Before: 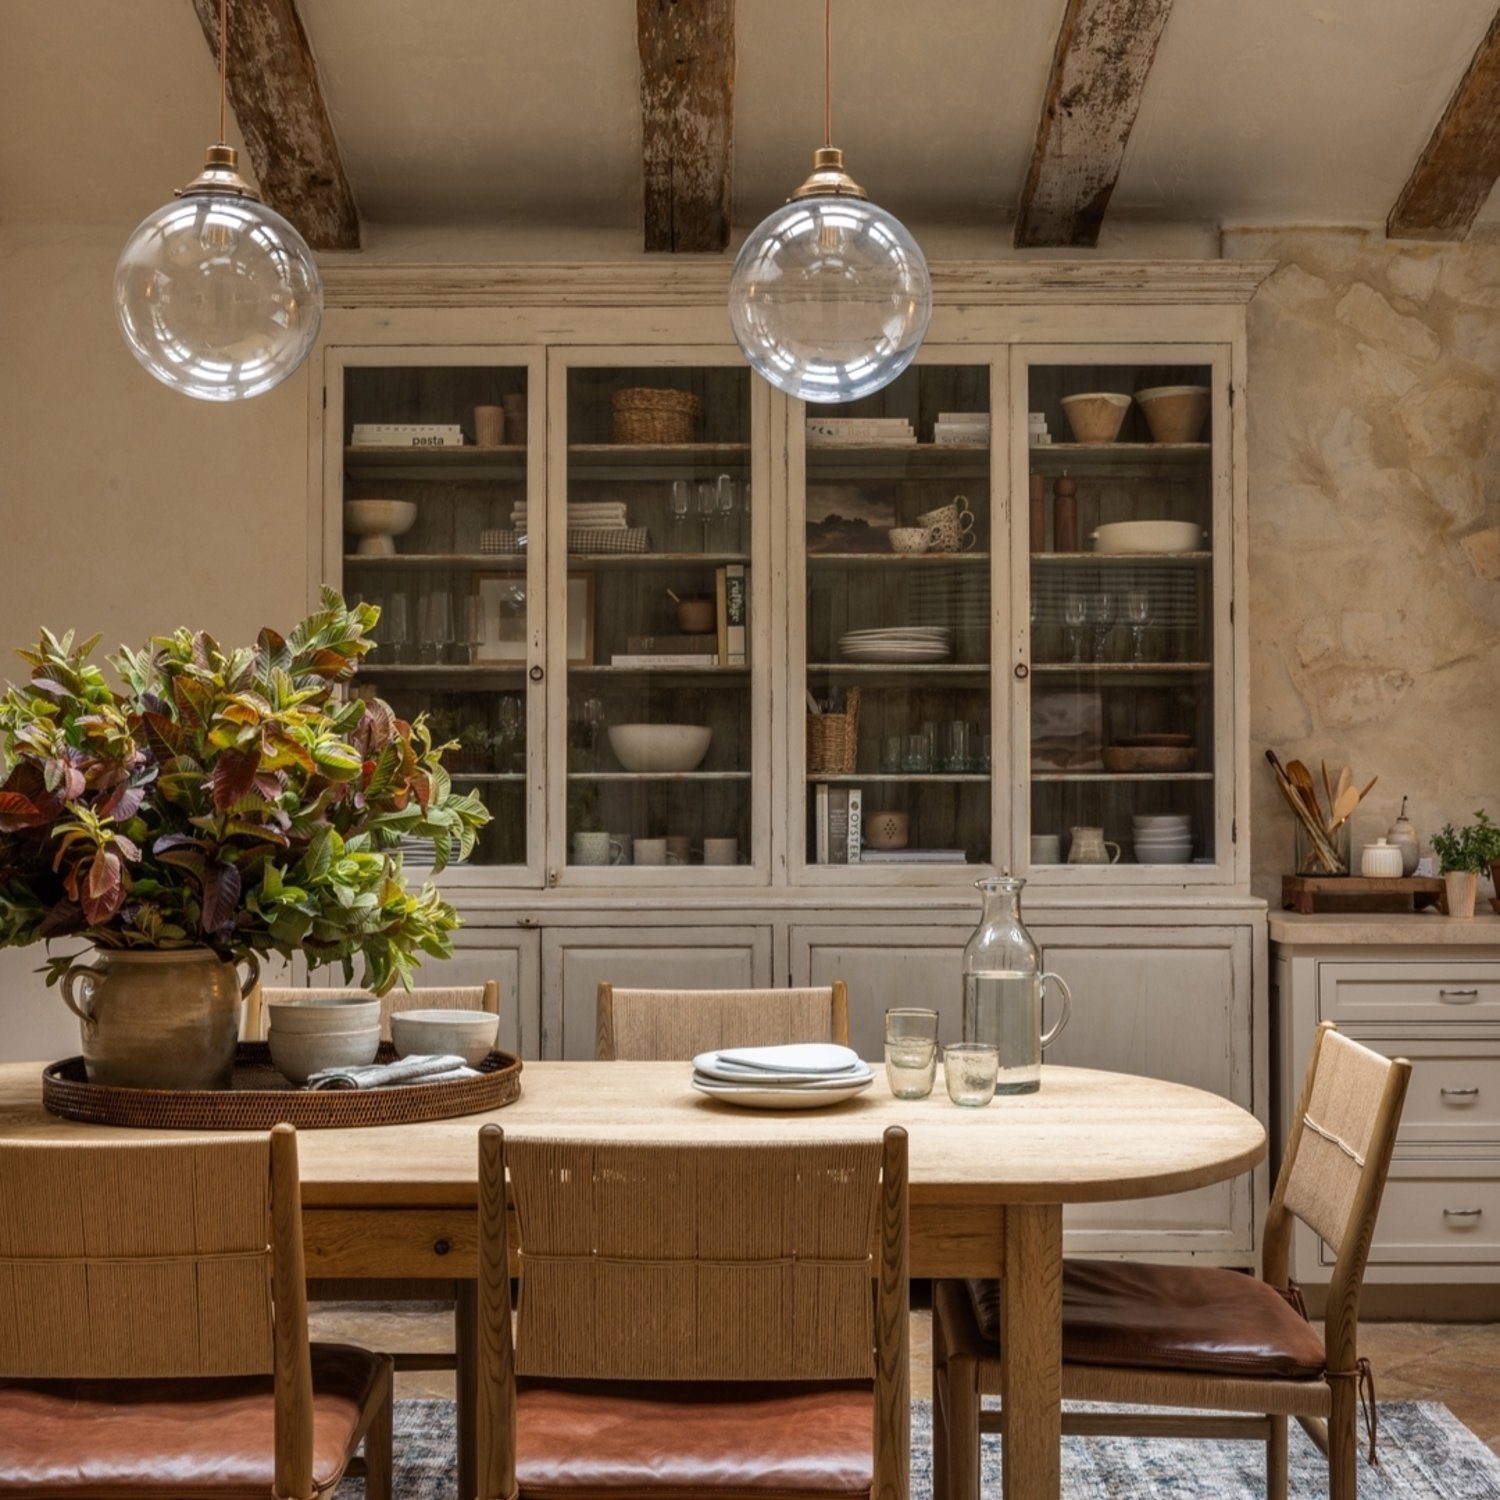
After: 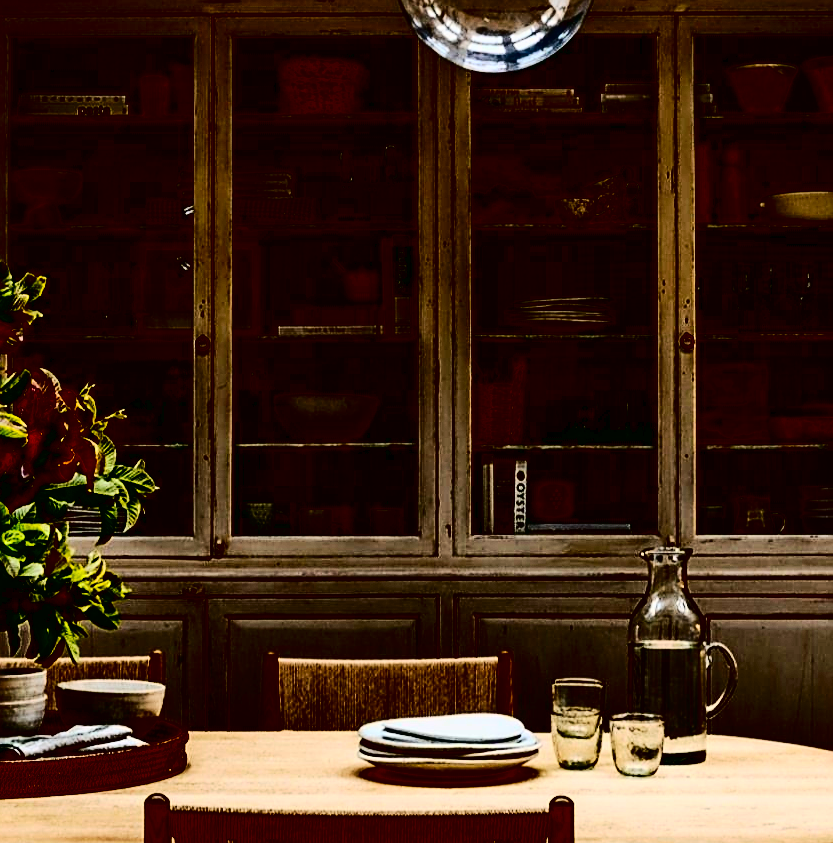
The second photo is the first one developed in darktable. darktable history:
contrast brightness saturation: contrast 0.788, brightness -0.995, saturation 0.987
crop and rotate: left 22.274%, top 22.013%, right 22.182%, bottom 21.756%
exposure: black level correction 0.045, exposure -0.227 EV, compensate exposure bias true, compensate highlight preservation false
sharpen: on, module defaults
tone curve: curves: ch0 [(0, 0) (0.003, 0.014) (0.011, 0.014) (0.025, 0.022) (0.044, 0.041) (0.069, 0.063) (0.1, 0.086) (0.136, 0.118) (0.177, 0.161) (0.224, 0.211) (0.277, 0.262) (0.335, 0.323) (0.399, 0.384) (0.468, 0.459) (0.543, 0.54) (0.623, 0.624) (0.709, 0.711) (0.801, 0.796) (0.898, 0.879) (1, 1)], preserve colors none
